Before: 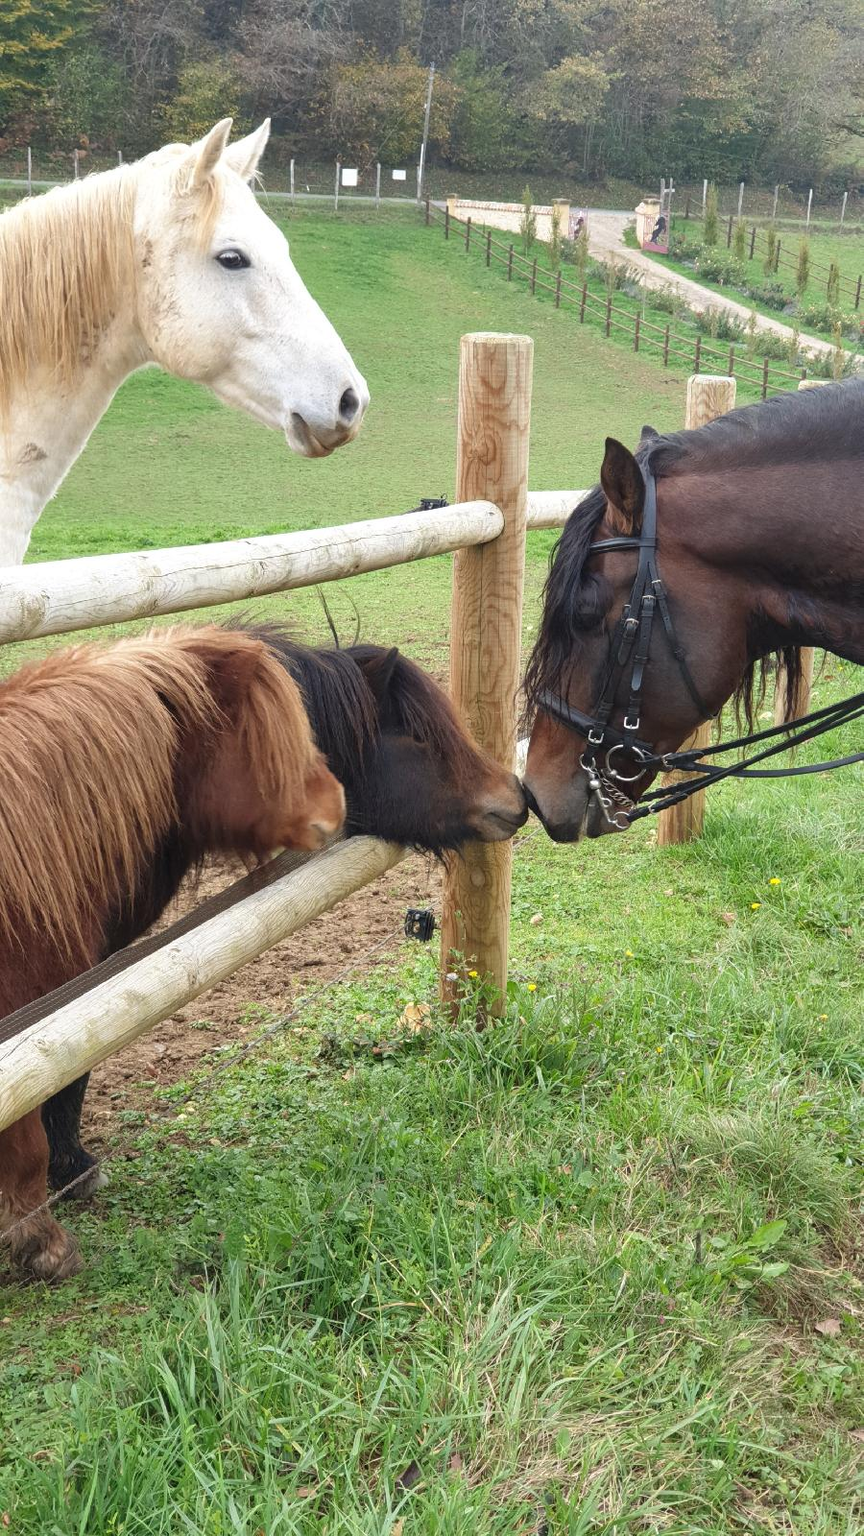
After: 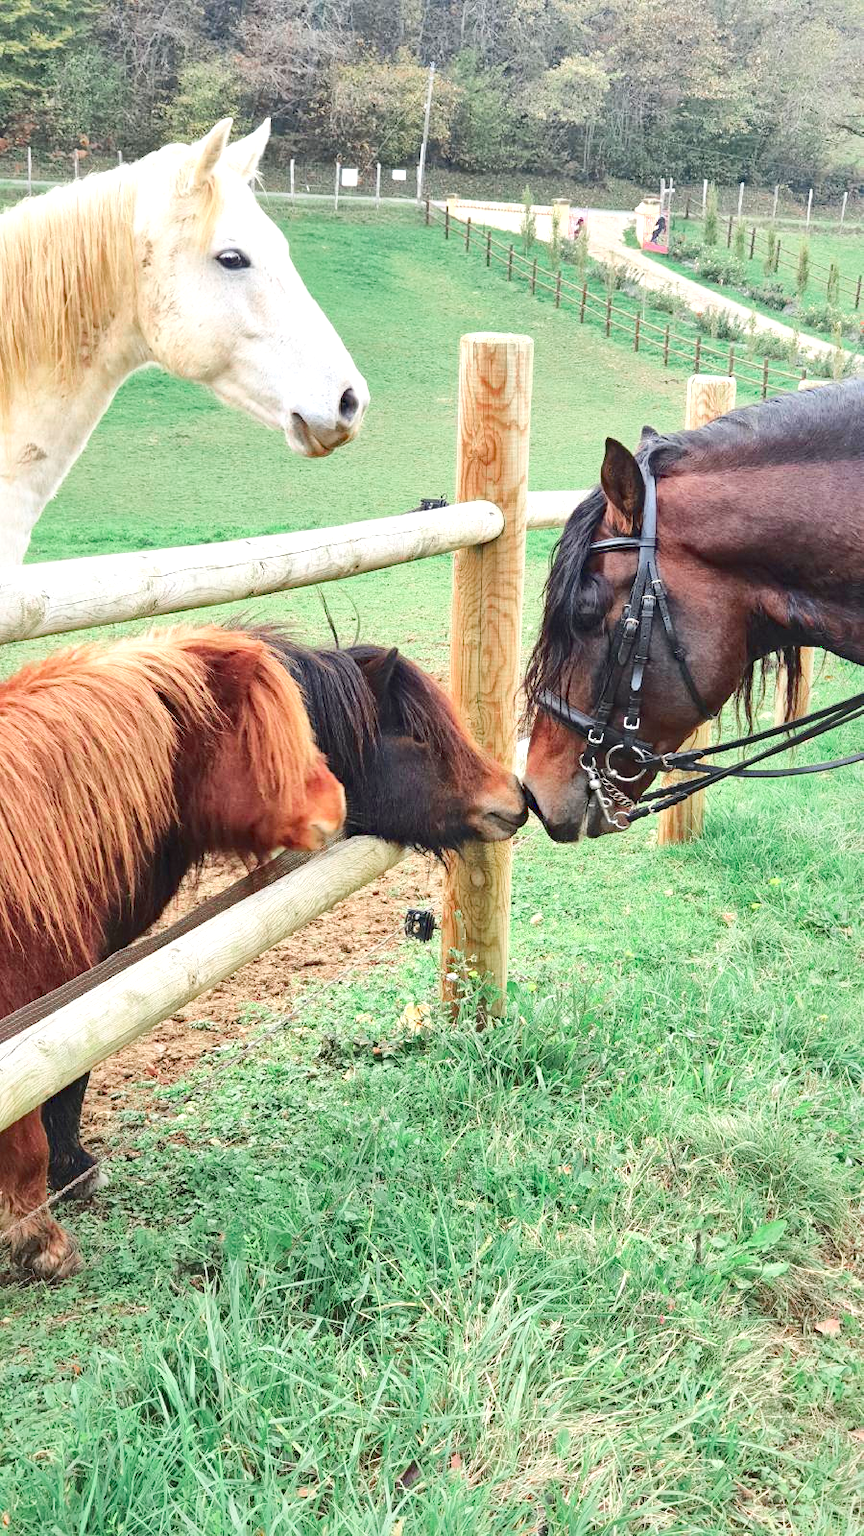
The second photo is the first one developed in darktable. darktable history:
local contrast: mode bilateral grid, contrast 26, coarseness 59, detail 152%, midtone range 0.2
base curve: curves: ch0 [(0, 0.007) (0.028, 0.063) (0.121, 0.311) (0.46, 0.743) (0.859, 0.957) (1, 1)]
color zones: curves: ch0 [(0, 0.466) (0.128, 0.466) (0.25, 0.5) (0.375, 0.456) (0.5, 0.5) (0.625, 0.5) (0.737, 0.652) (0.875, 0.5)]; ch1 [(0, 0.603) (0.125, 0.618) (0.261, 0.348) (0.372, 0.353) (0.497, 0.363) (0.611, 0.45) (0.731, 0.427) (0.875, 0.518) (0.998, 0.652)]; ch2 [(0, 0.559) (0.125, 0.451) (0.253, 0.564) (0.37, 0.578) (0.5, 0.466) (0.625, 0.471) (0.731, 0.471) (0.88, 0.485)]
haze removal: strength 0.299, distance 0.256, adaptive false
